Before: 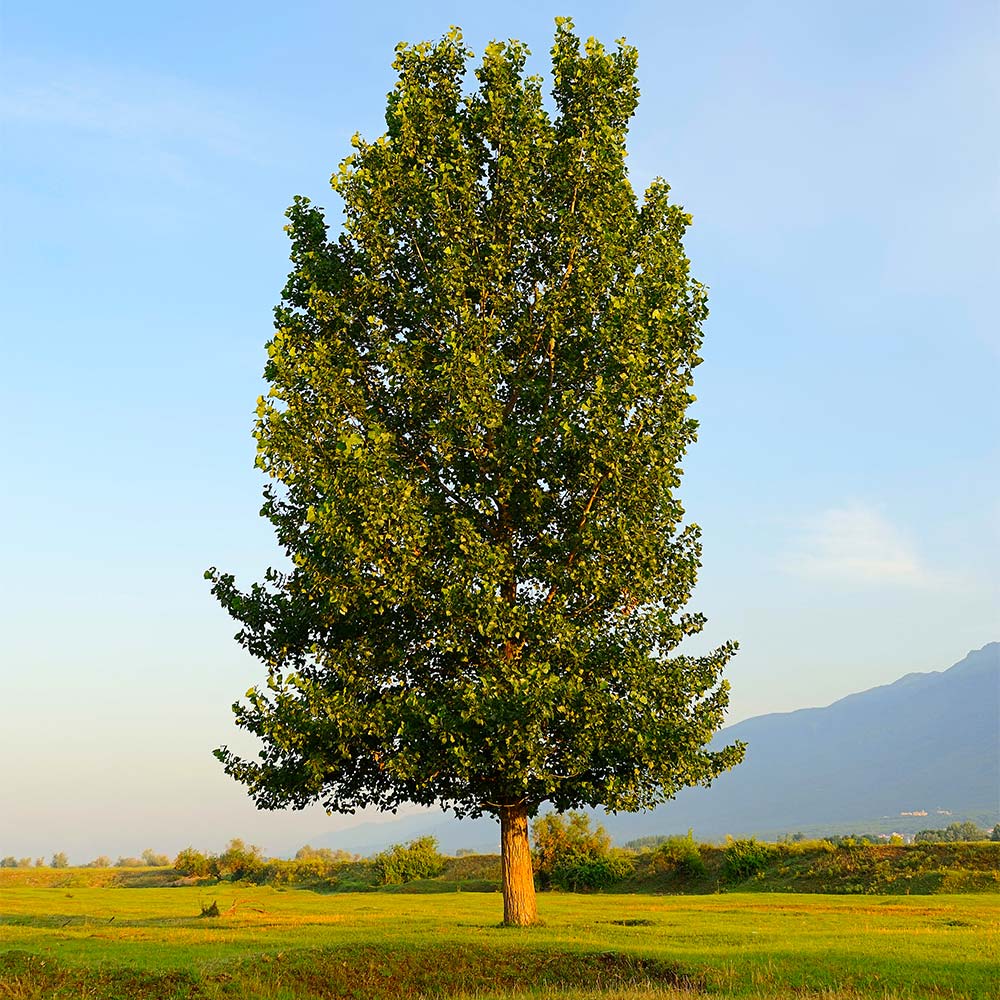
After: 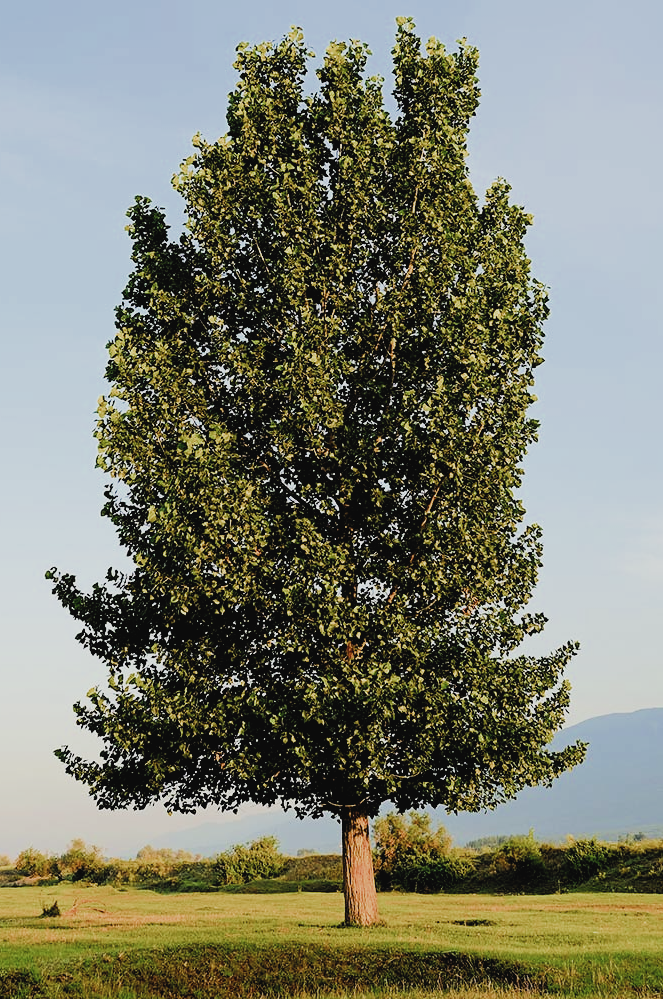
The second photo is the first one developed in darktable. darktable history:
tone equalizer: -8 EV -0.448 EV, -7 EV -0.418 EV, -6 EV -0.357 EV, -5 EV -0.197 EV, -3 EV 0.255 EV, -2 EV 0.324 EV, -1 EV 0.363 EV, +0 EV 0.409 EV, edges refinement/feathering 500, mask exposure compensation -1.57 EV, preserve details no
filmic rgb: black relative exposure -5.15 EV, white relative exposure 3.97 EV, hardness 2.88, contrast 1.19, add noise in highlights 0, color science v3 (2019), use custom middle-gray values true, contrast in highlights soft
crop and rotate: left 15.967%, right 17.671%
contrast brightness saturation: contrast -0.07, brightness -0.031, saturation -0.108
